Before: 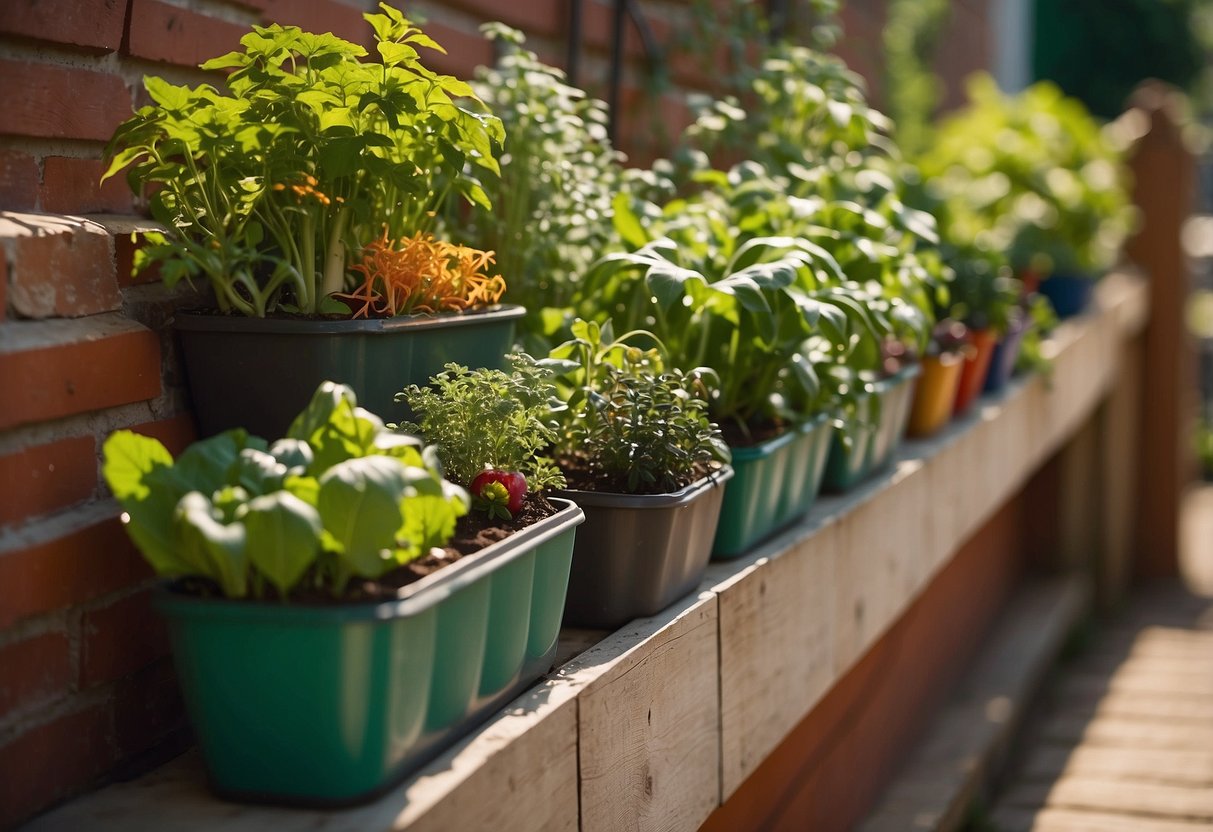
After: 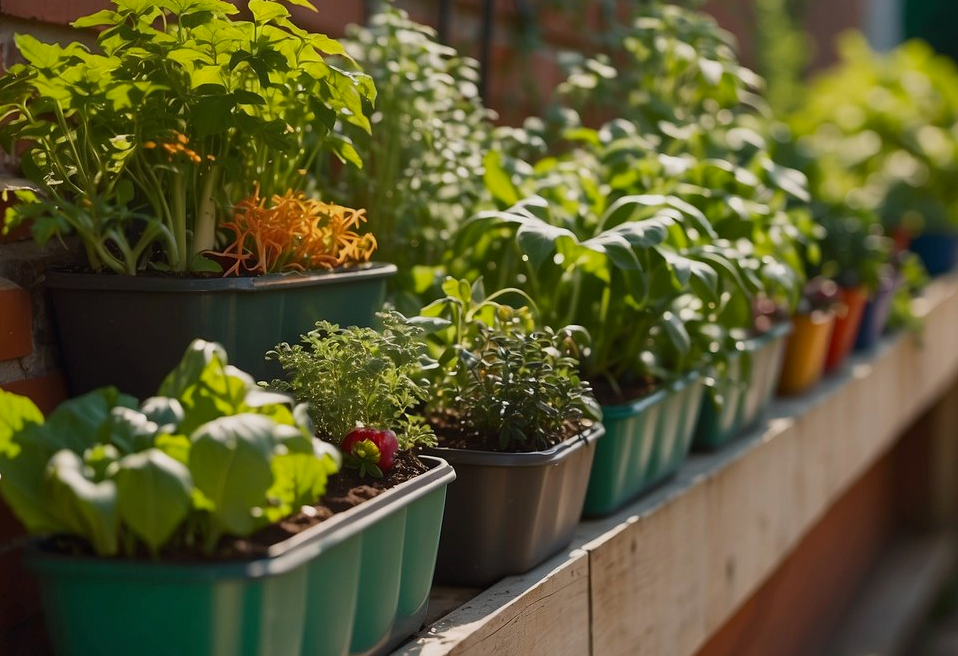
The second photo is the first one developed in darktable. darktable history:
shadows and highlights: radius 122.38, shadows 21.38, white point adjustment -9.55, highlights -12.72, soften with gaussian
crop and rotate: left 10.651%, top 5.12%, right 10.315%, bottom 15.989%
